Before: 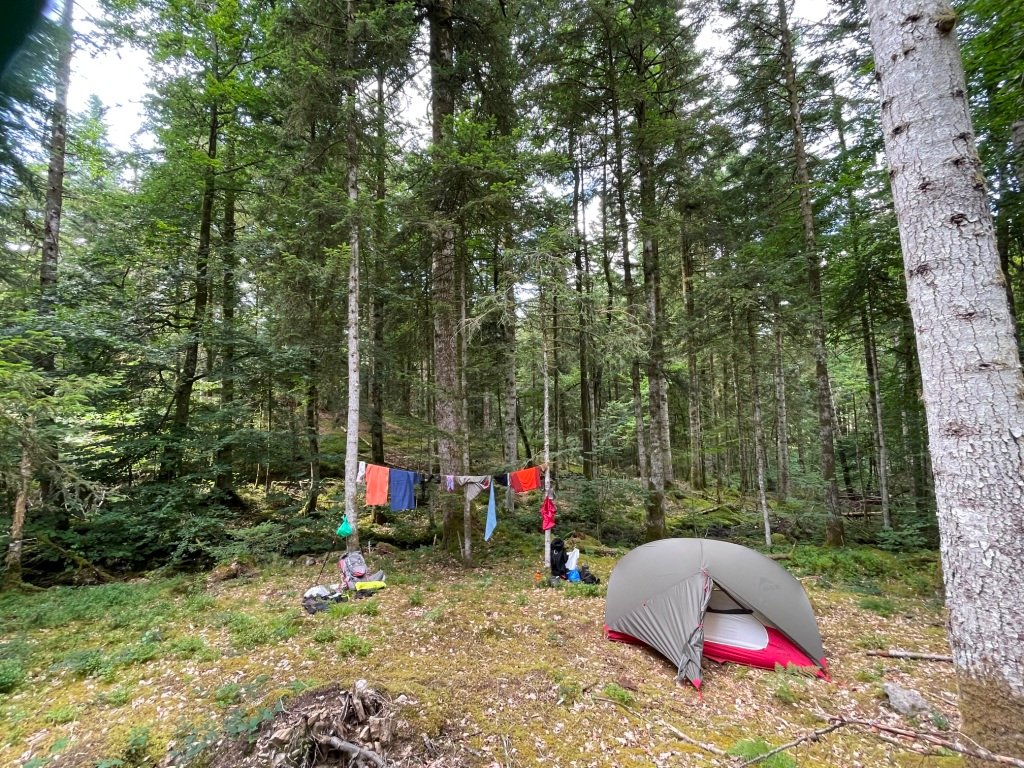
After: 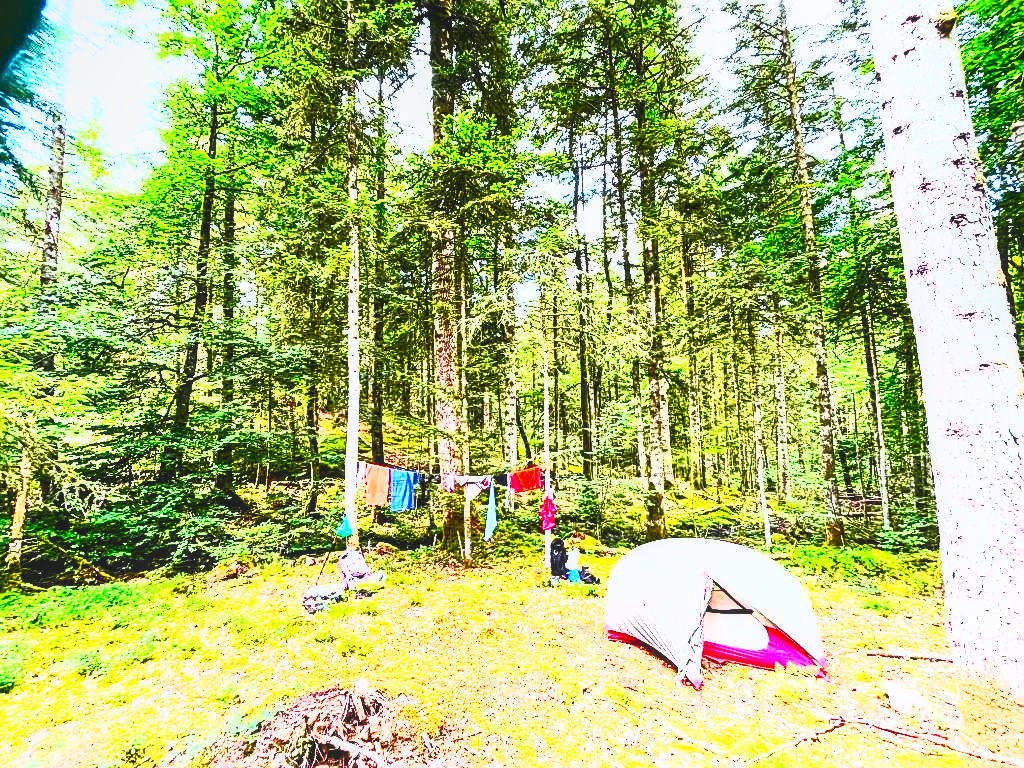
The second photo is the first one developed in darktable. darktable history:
white balance: red 0.988, blue 1.017
sharpen: on, module defaults
color balance: contrast 8.5%, output saturation 105%
local contrast: on, module defaults
contrast brightness saturation: contrast 0.83, brightness 0.59, saturation 0.59
tone curve: curves: ch0 [(0, 0.024) (0.119, 0.146) (0.474, 0.464) (0.718, 0.721) (0.817, 0.839) (1, 0.998)]; ch1 [(0, 0) (0.377, 0.416) (0.439, 0.451) (0.477, 0.477) (0.501, 0.497) (0.538, 0.544) (0.58, 0.602) (0.664, 0.676) (0.783, 0.804) (1, 1)]; ch2 [(0, 0) (0.38, 0.405) (0.463, 0.456) (0.498, 0.497) (0.524, 0.535) (0.578, 0.576) (0.648, 0.665) (1, 1)], color space Lab, independent channels, preserve colors none
base curve: curves: ch0 [(0, 0.003) (0.001, 0.002) (0.006, 0.004) (0.02, 0.022) (0.048, 0.086) (0.094, 0.234) (0.162, 0.431) (0.258, 0.629) (0.385, 0.8) (0.548, 0.918) (0.751, 0.988) (1, 1)], preserve colors none
shadows and highlights: shadows -24.28, highlights 49.77, soften with gaussian
